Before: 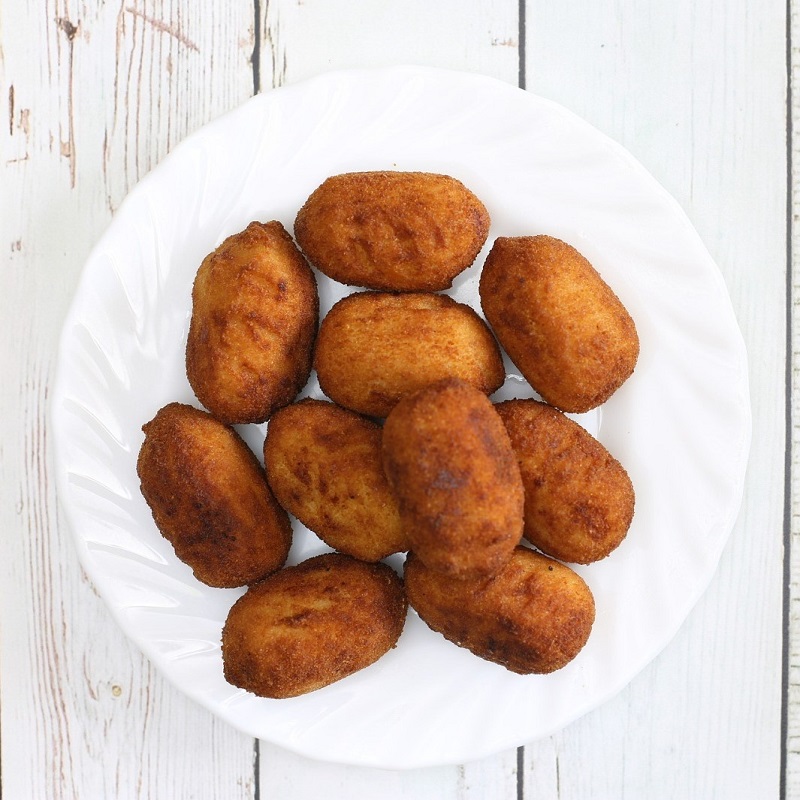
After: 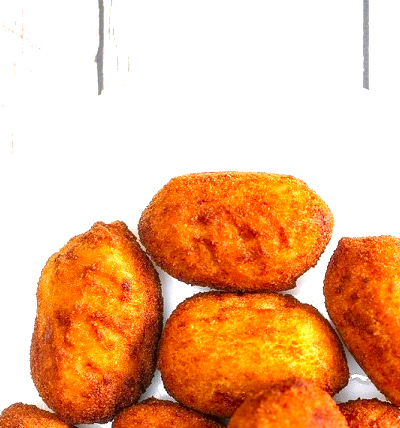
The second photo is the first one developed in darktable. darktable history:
exposure: black level correction 0, exposure 1.1 EV, compensate exposure bias true, compensate highlight preservation false
crop: left 19.556%, right 30.401%, bottom 46.458%
color correction: saturation 1.34
local contrast: highlights 61%, detail 143%, midtone range 0.428
